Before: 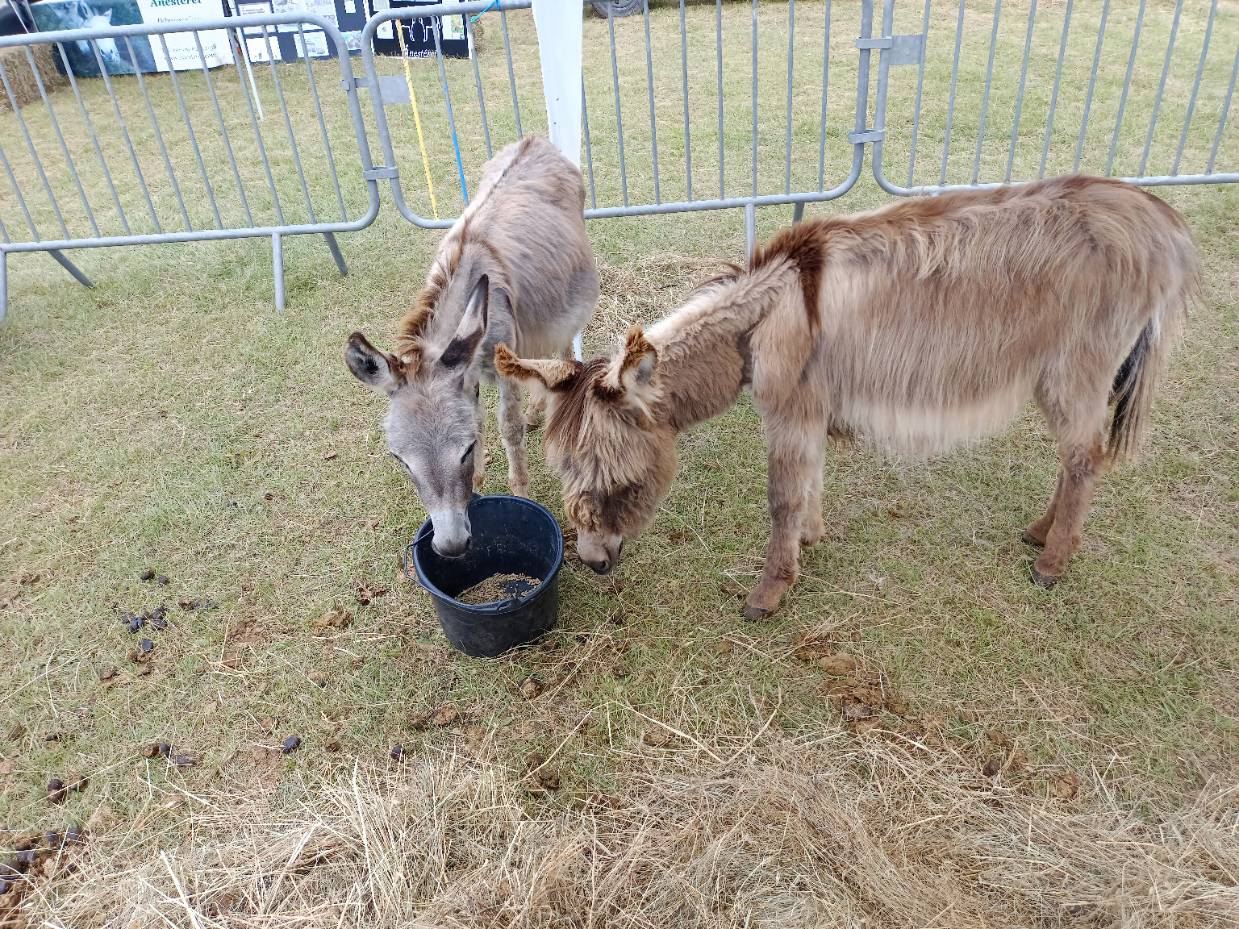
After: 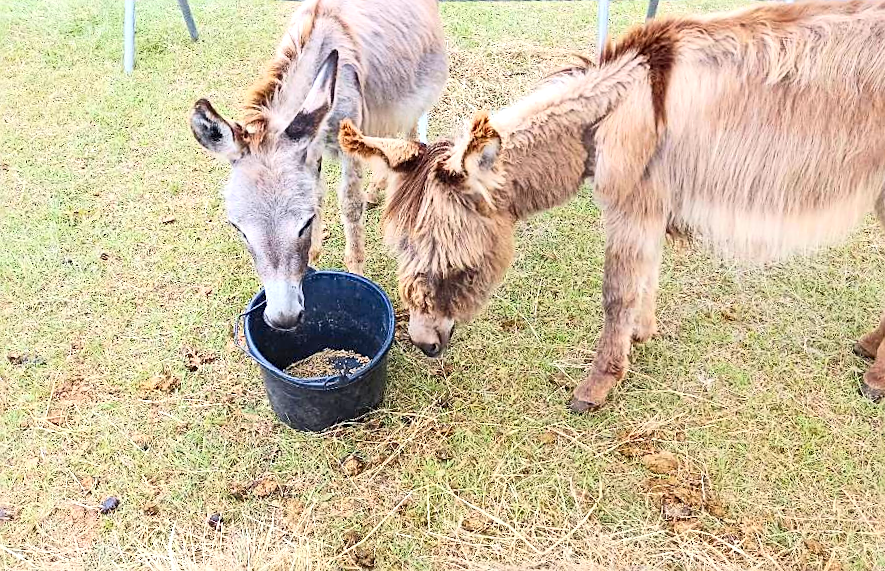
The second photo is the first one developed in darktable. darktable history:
contrast brightness saturation: contrast 0.237, brightness 0.24, saturation 0.388
crop and rotate: angle -3.92°, left 9.9%, top 20.91%, right 12.294%, bottom 12.135%
exposure: black level correction 0, exposure 0.5 EV, compensate highlight preservation false
sharpen: on, module defaults
